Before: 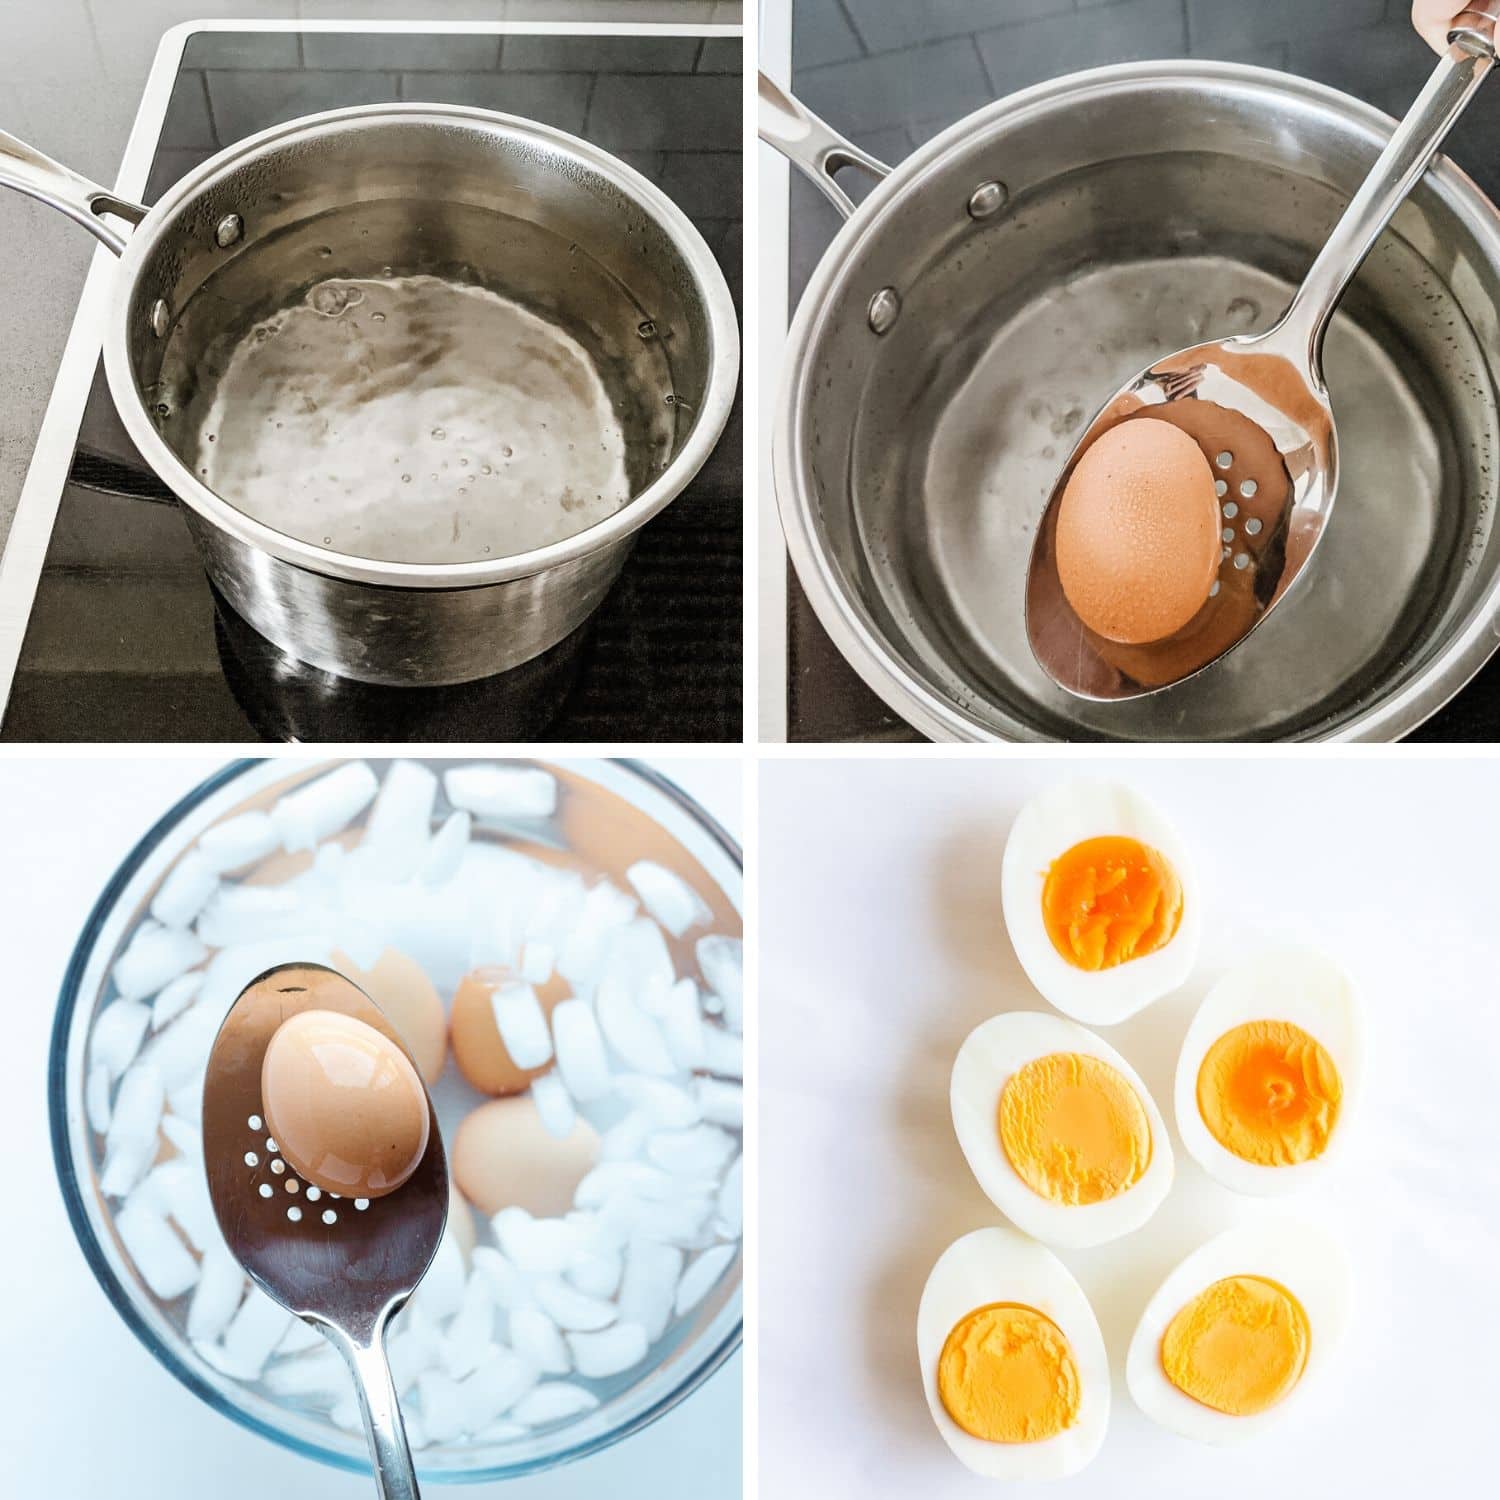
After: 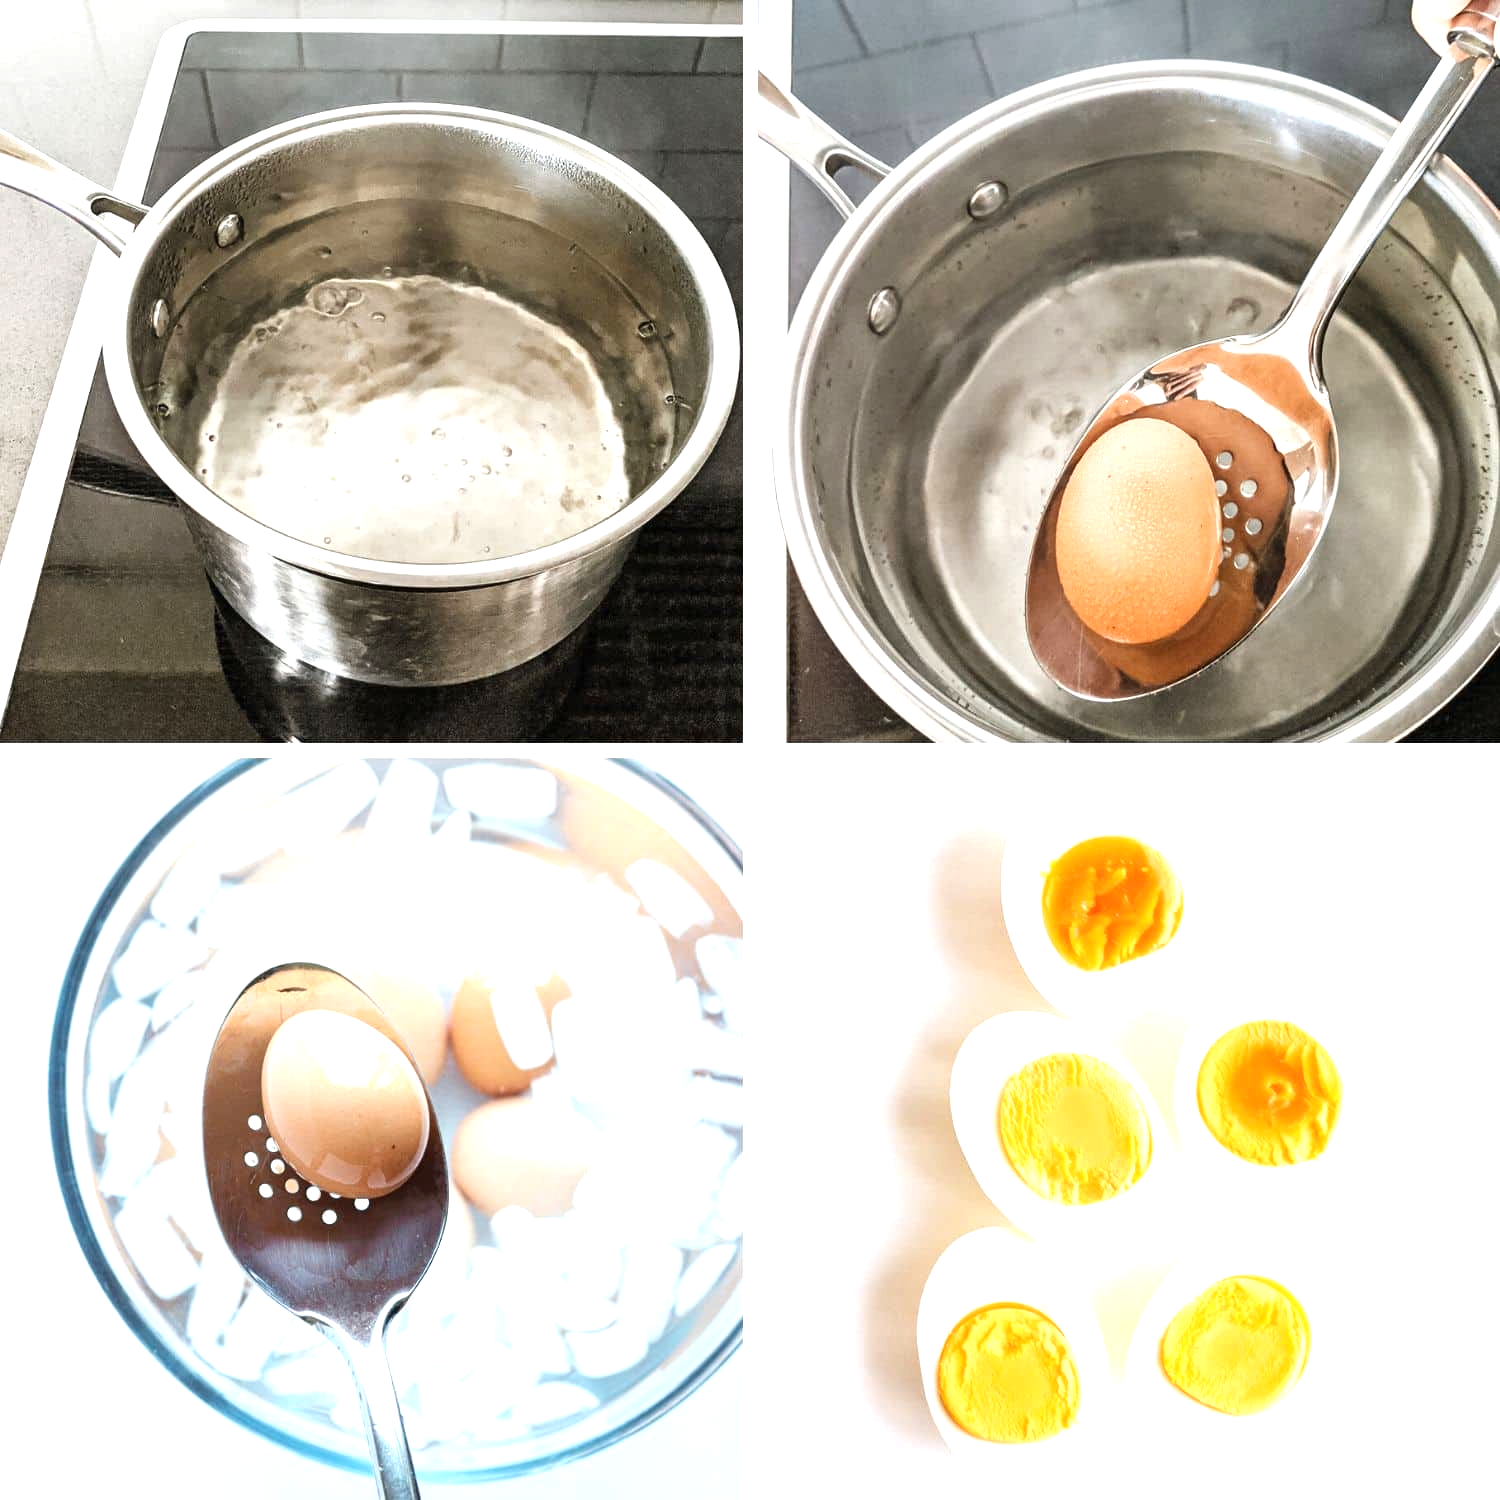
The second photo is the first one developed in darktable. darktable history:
exposure: exposure 0.776 EV, compensate highlight preservation false
